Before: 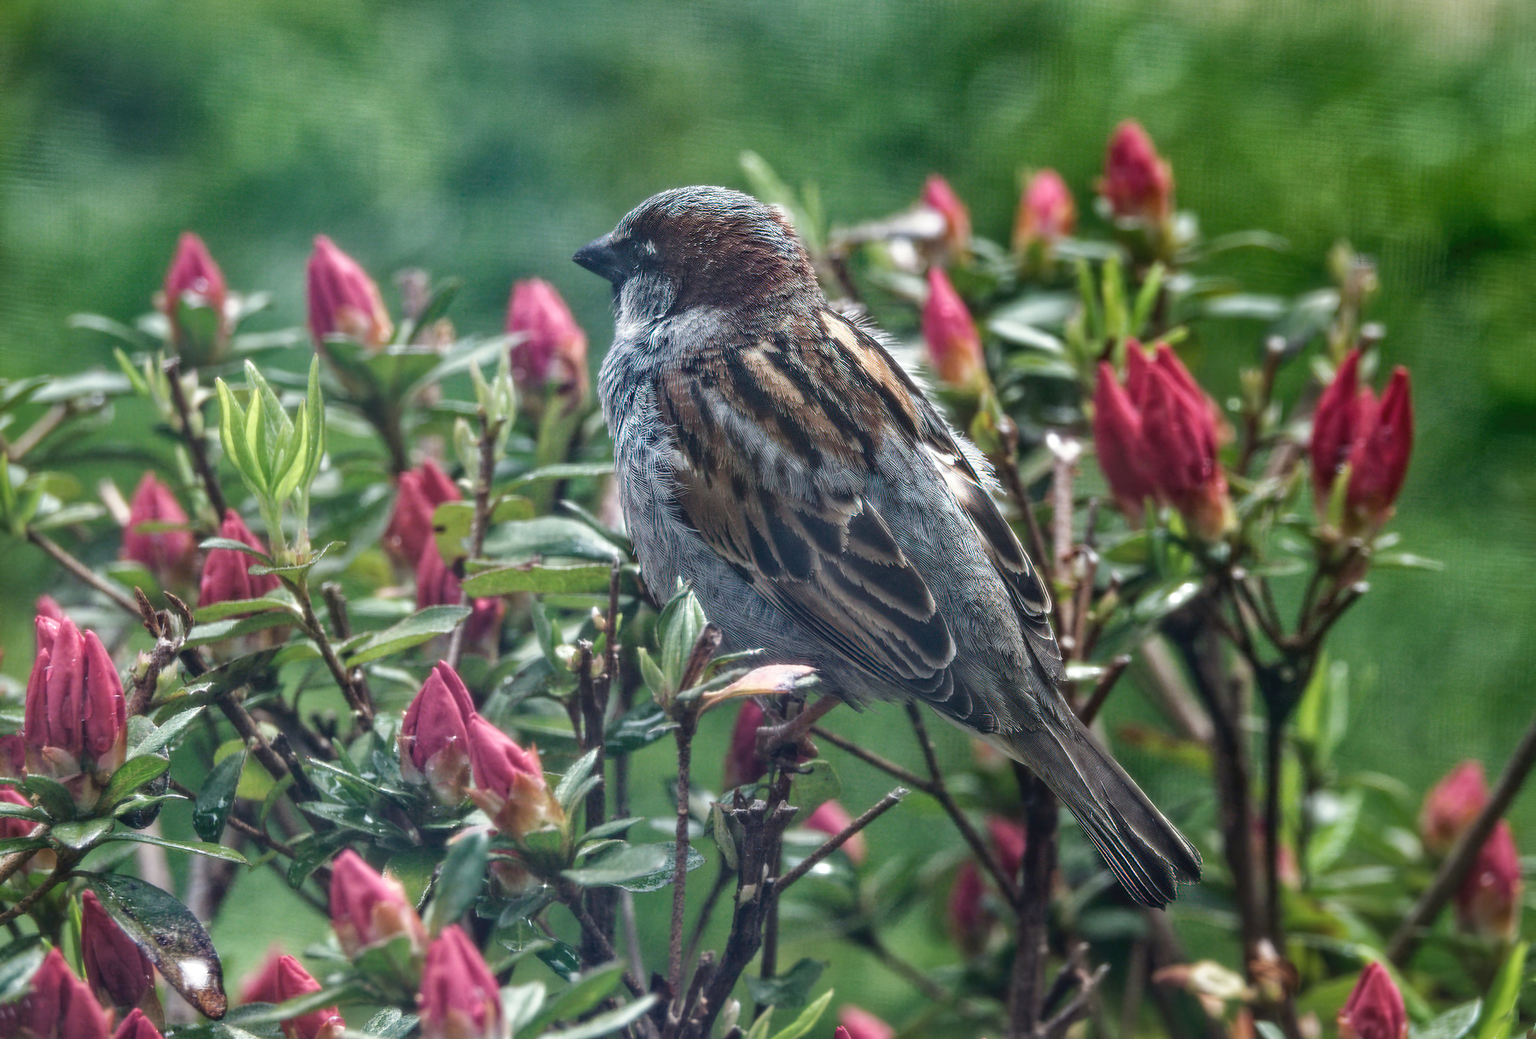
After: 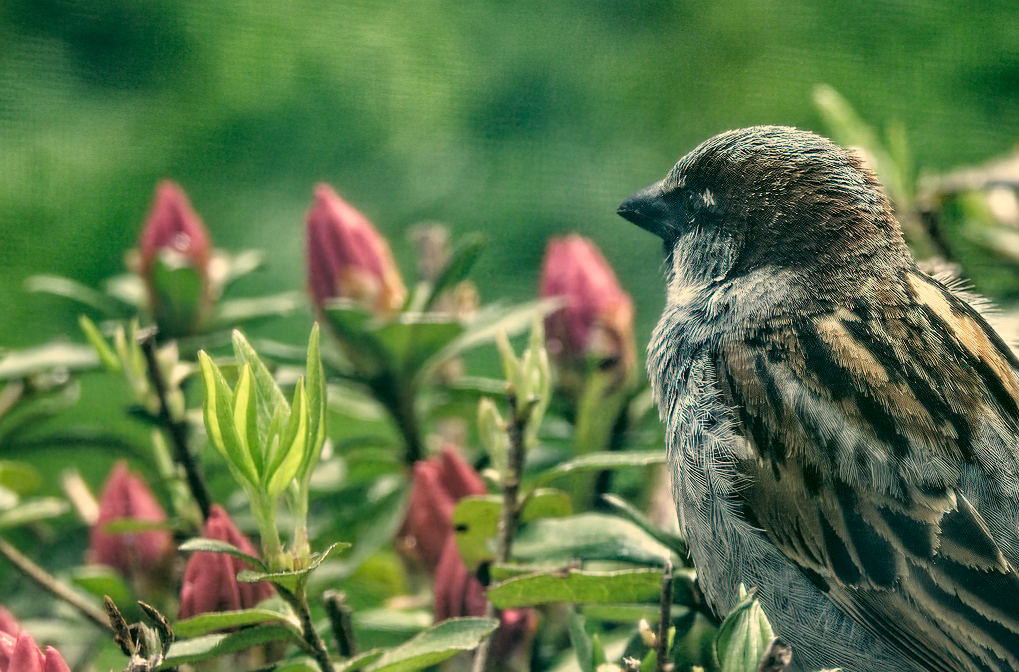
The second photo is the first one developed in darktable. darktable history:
filmic rgb: black relative exposure -4.96 EV, white relative exposure 2.84 EV, hardness 3.72, iterations of high-quality reconstruction 0
crop and rotate: left 3.042%, top 7.625%, right 40.319%, bottom 37.161%
sharpen: amount 0.218
color correction: highlights a* 5.33, highlights b* 23.8, shadows a* -16.17, shadows b* 3.99
